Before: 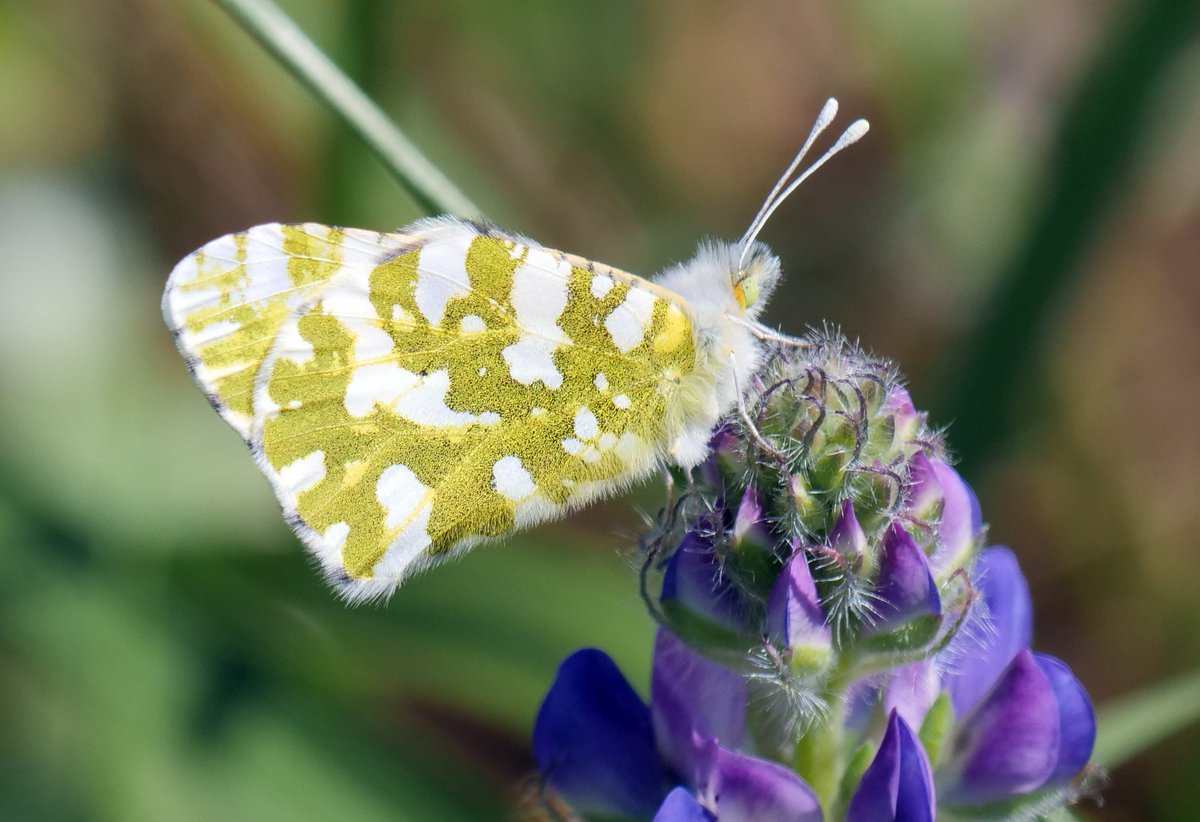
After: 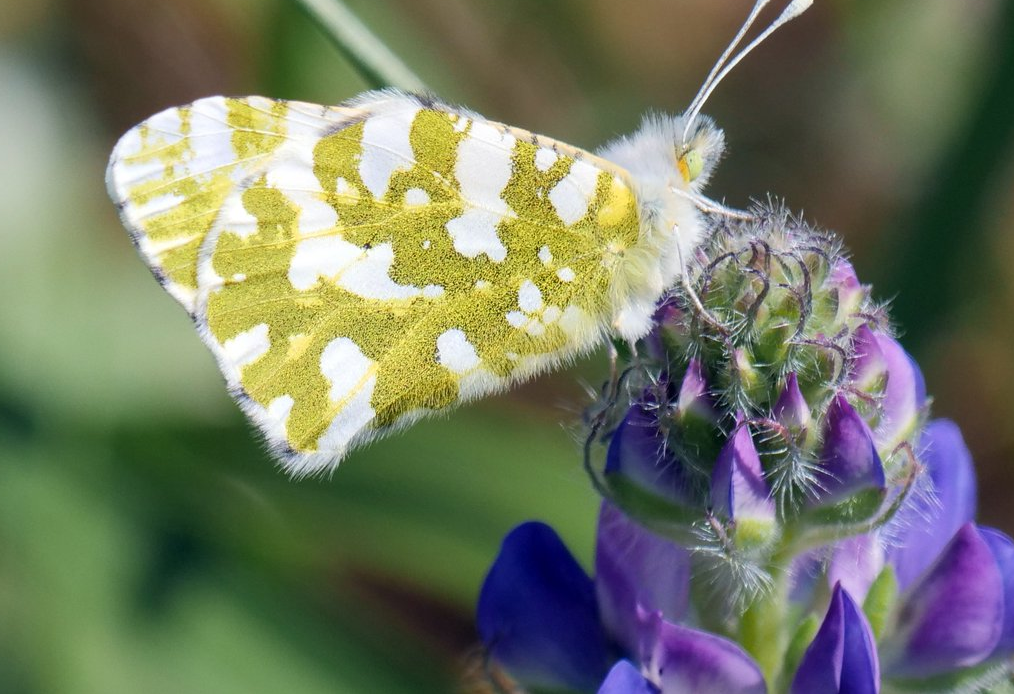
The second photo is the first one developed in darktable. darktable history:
crop and rotate: left 4.709%, top 15.461%, right 10.715%
